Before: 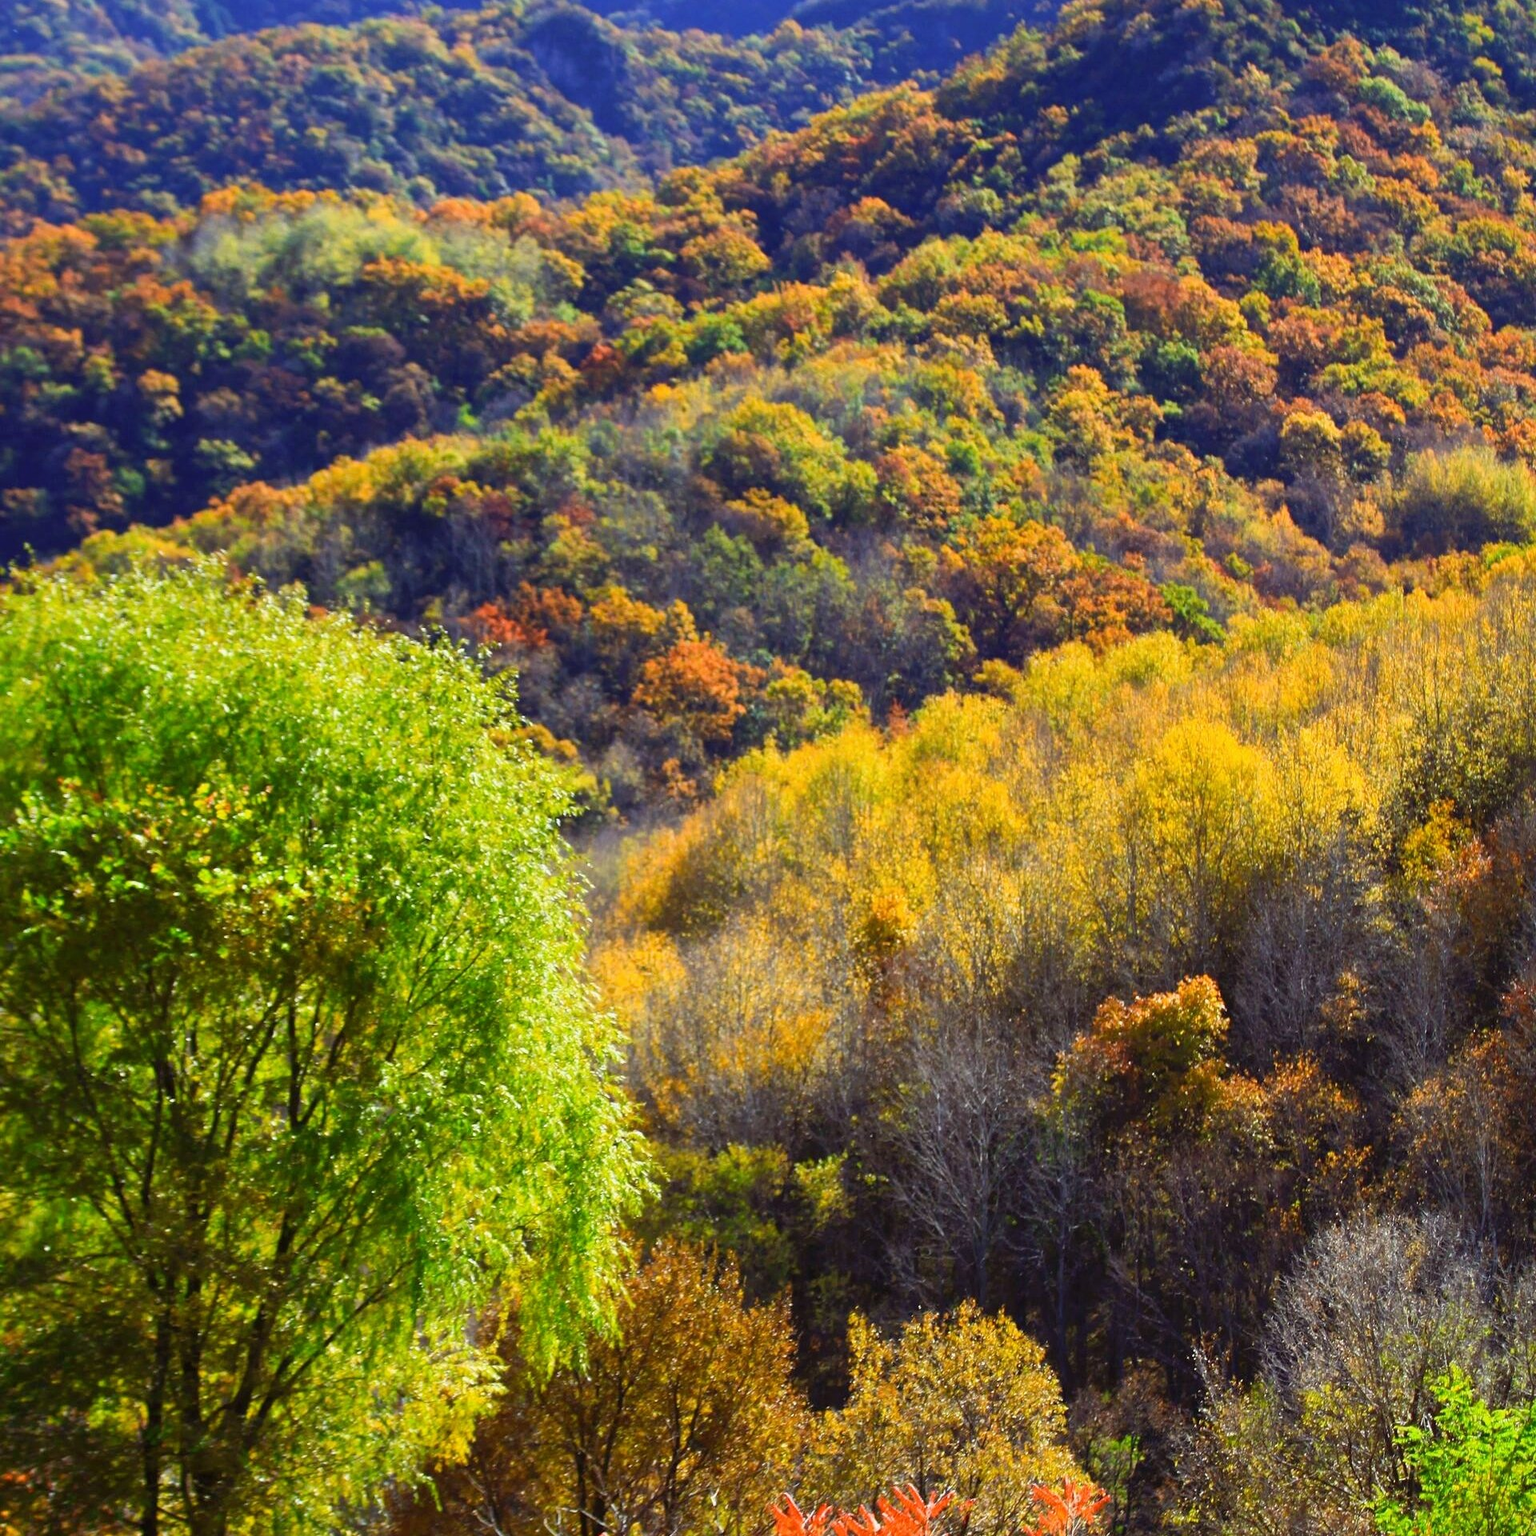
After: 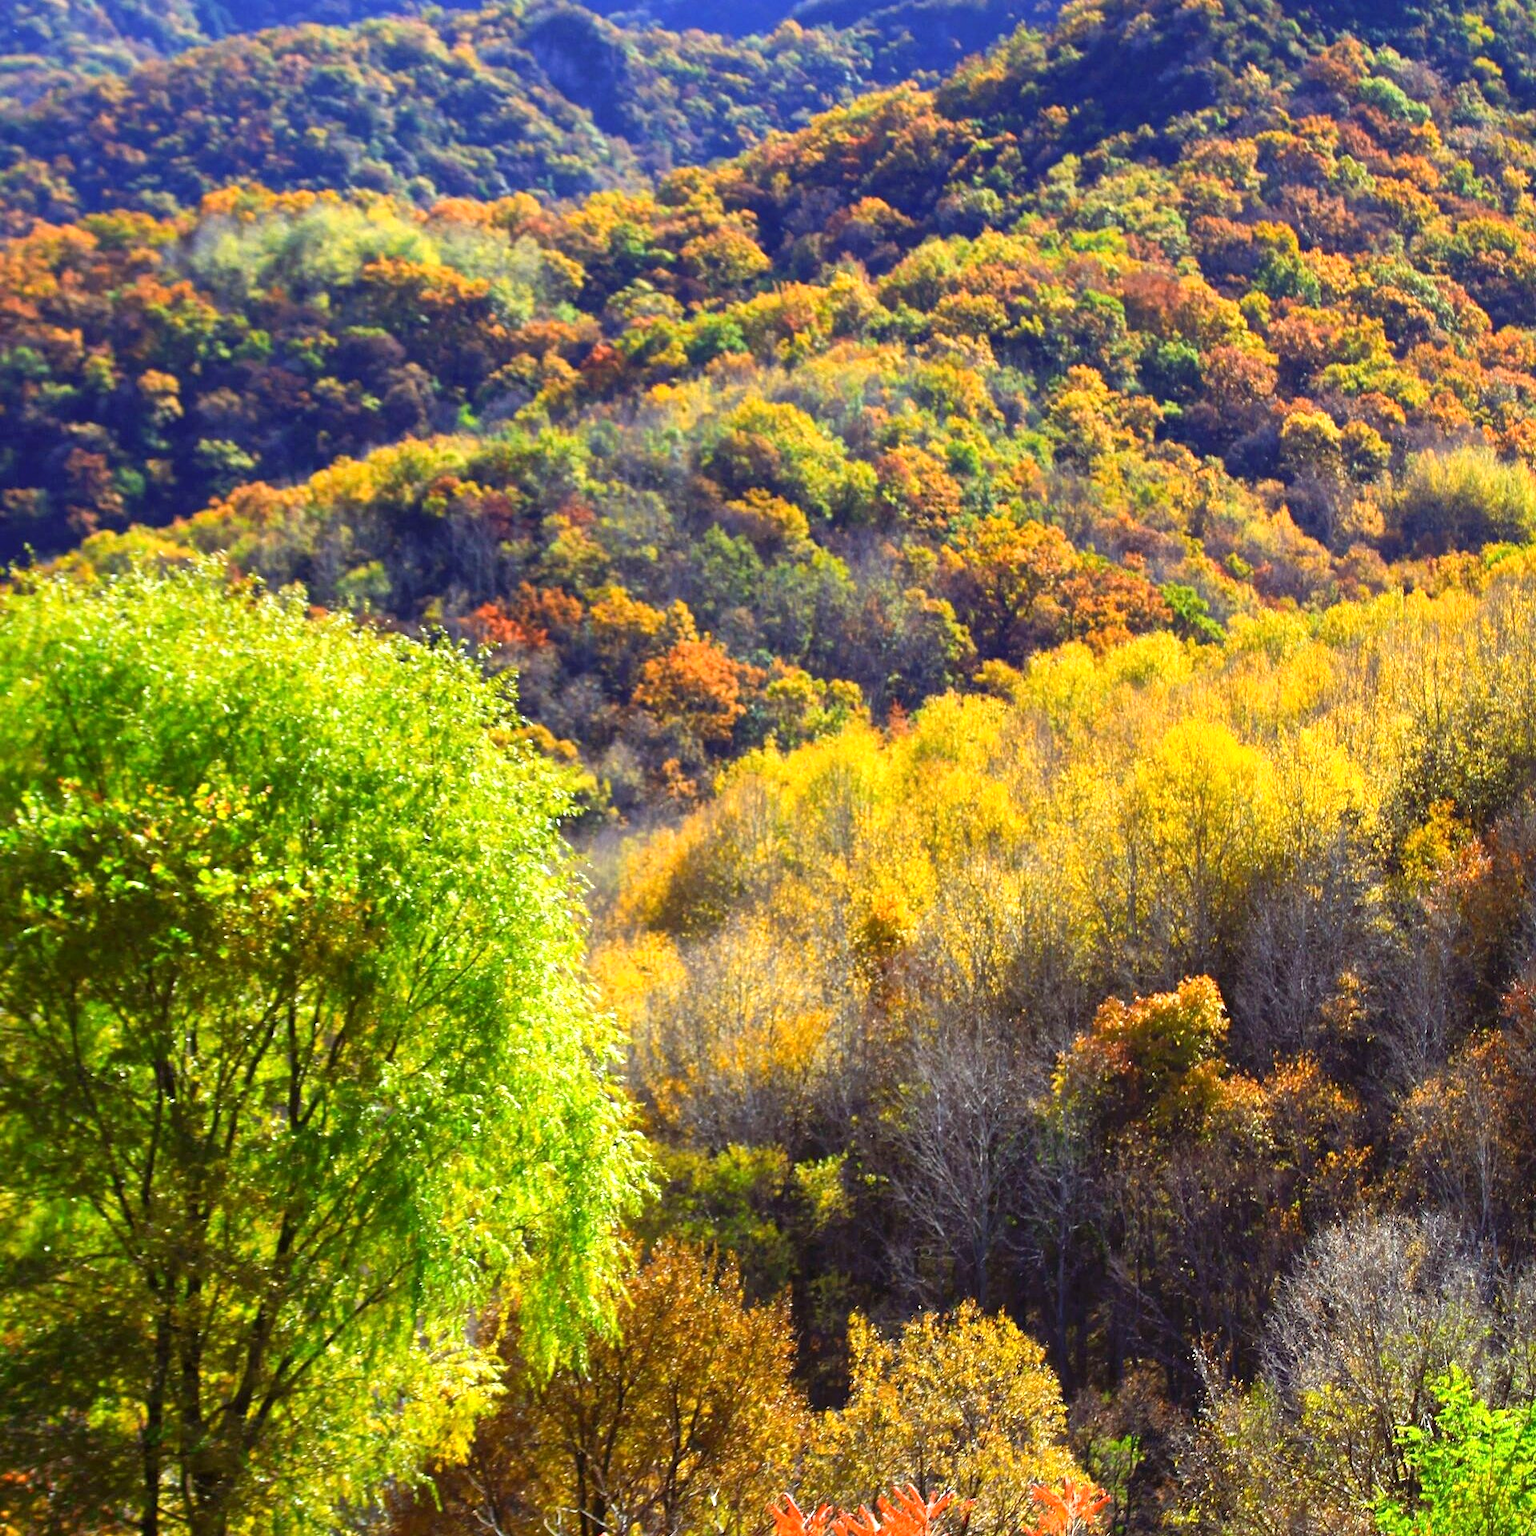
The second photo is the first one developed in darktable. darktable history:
tone equalizer: luminance estimator HSV value / RGB max
exposure: black level correction 0.001, exposure 0.498 EV, compensate exposure bias true, compensate highlight preservation false
